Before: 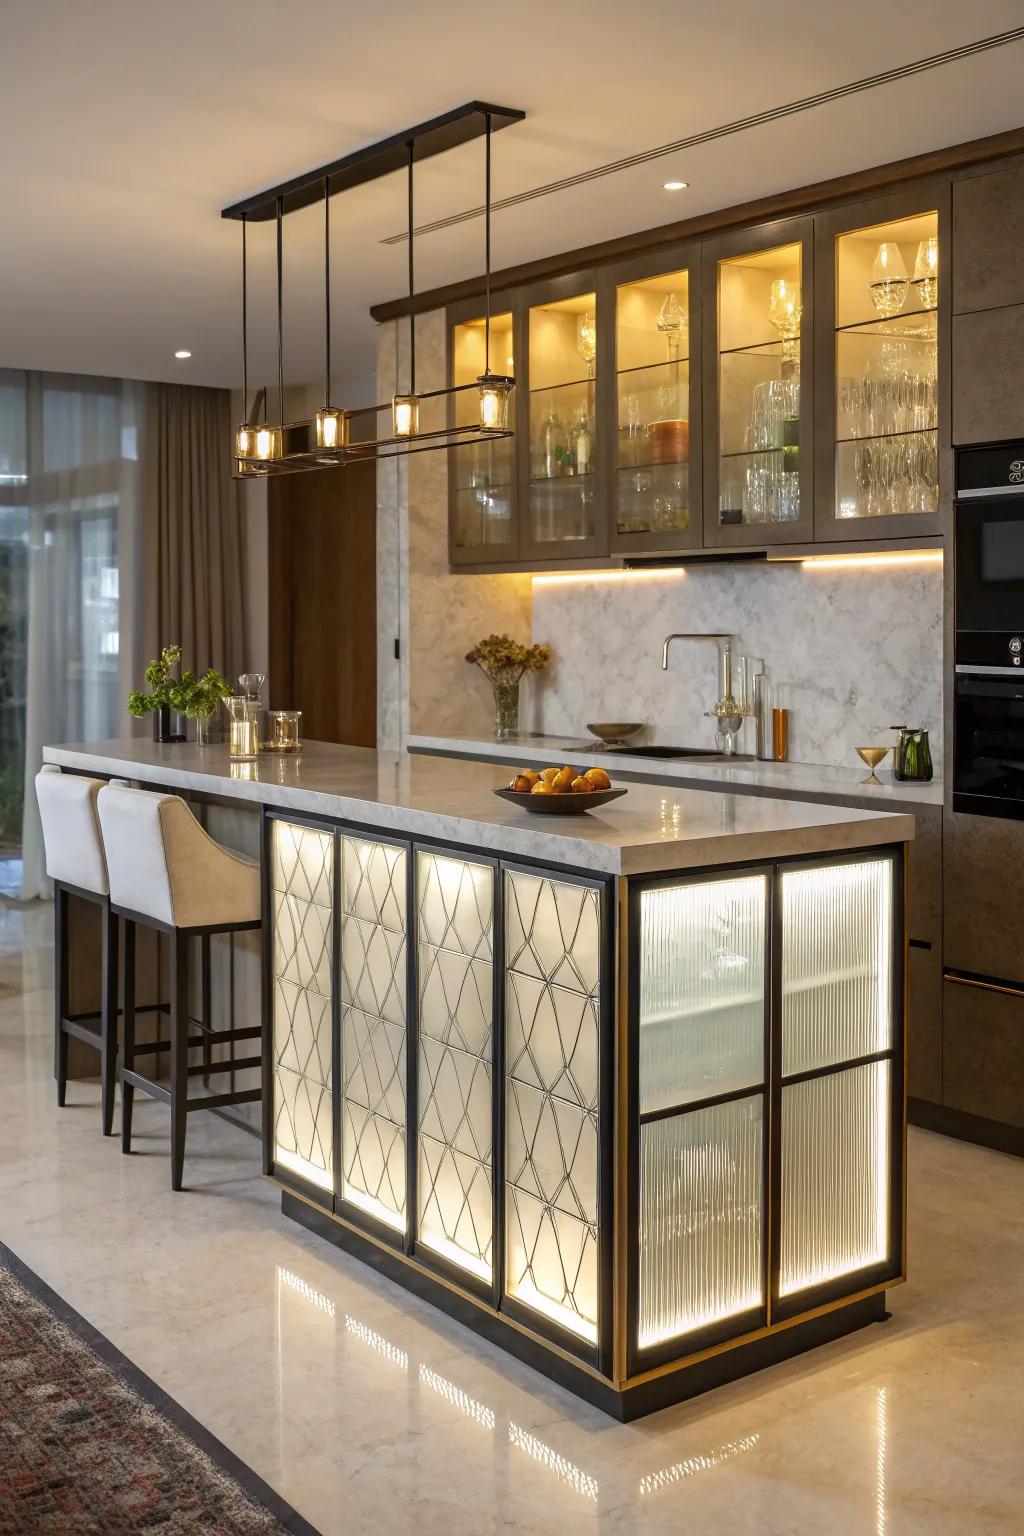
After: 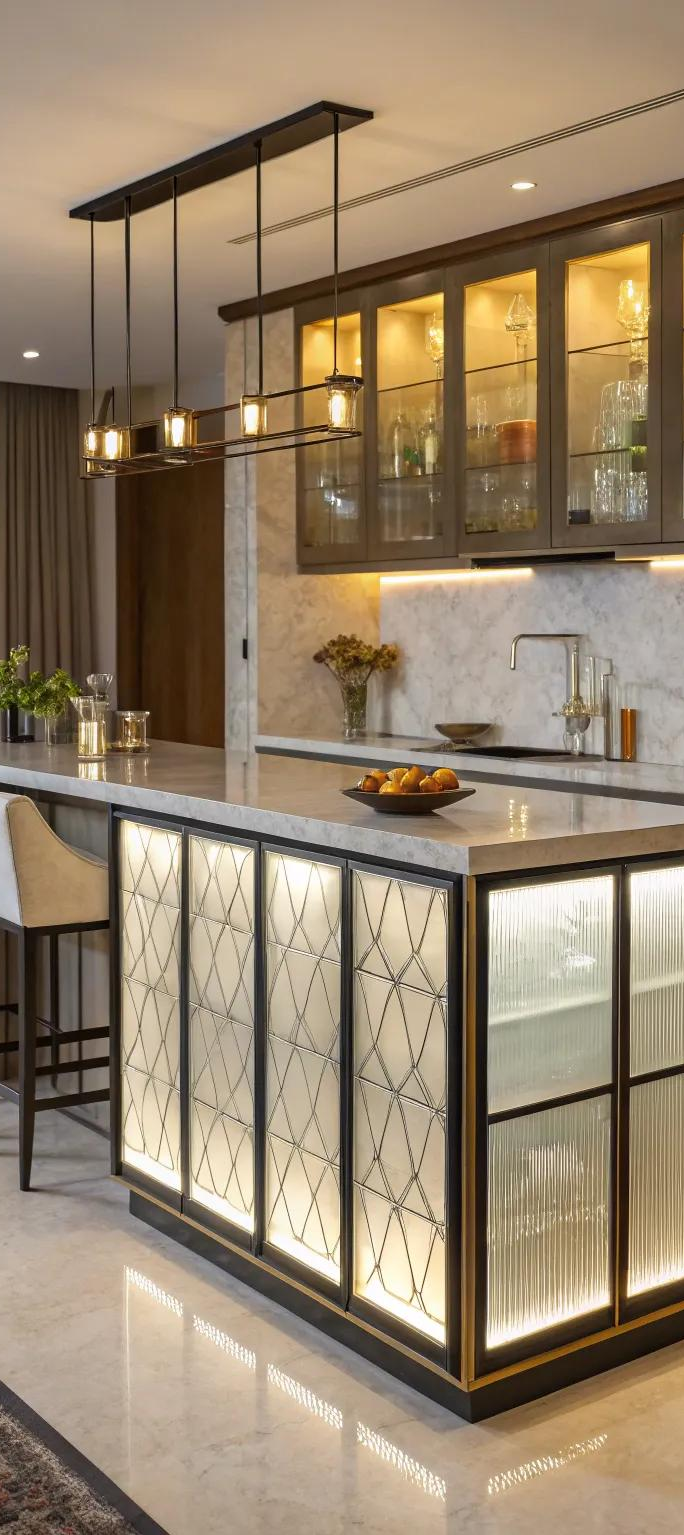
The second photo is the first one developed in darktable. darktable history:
crop and rotate: left 14.918%, right 18.257%
